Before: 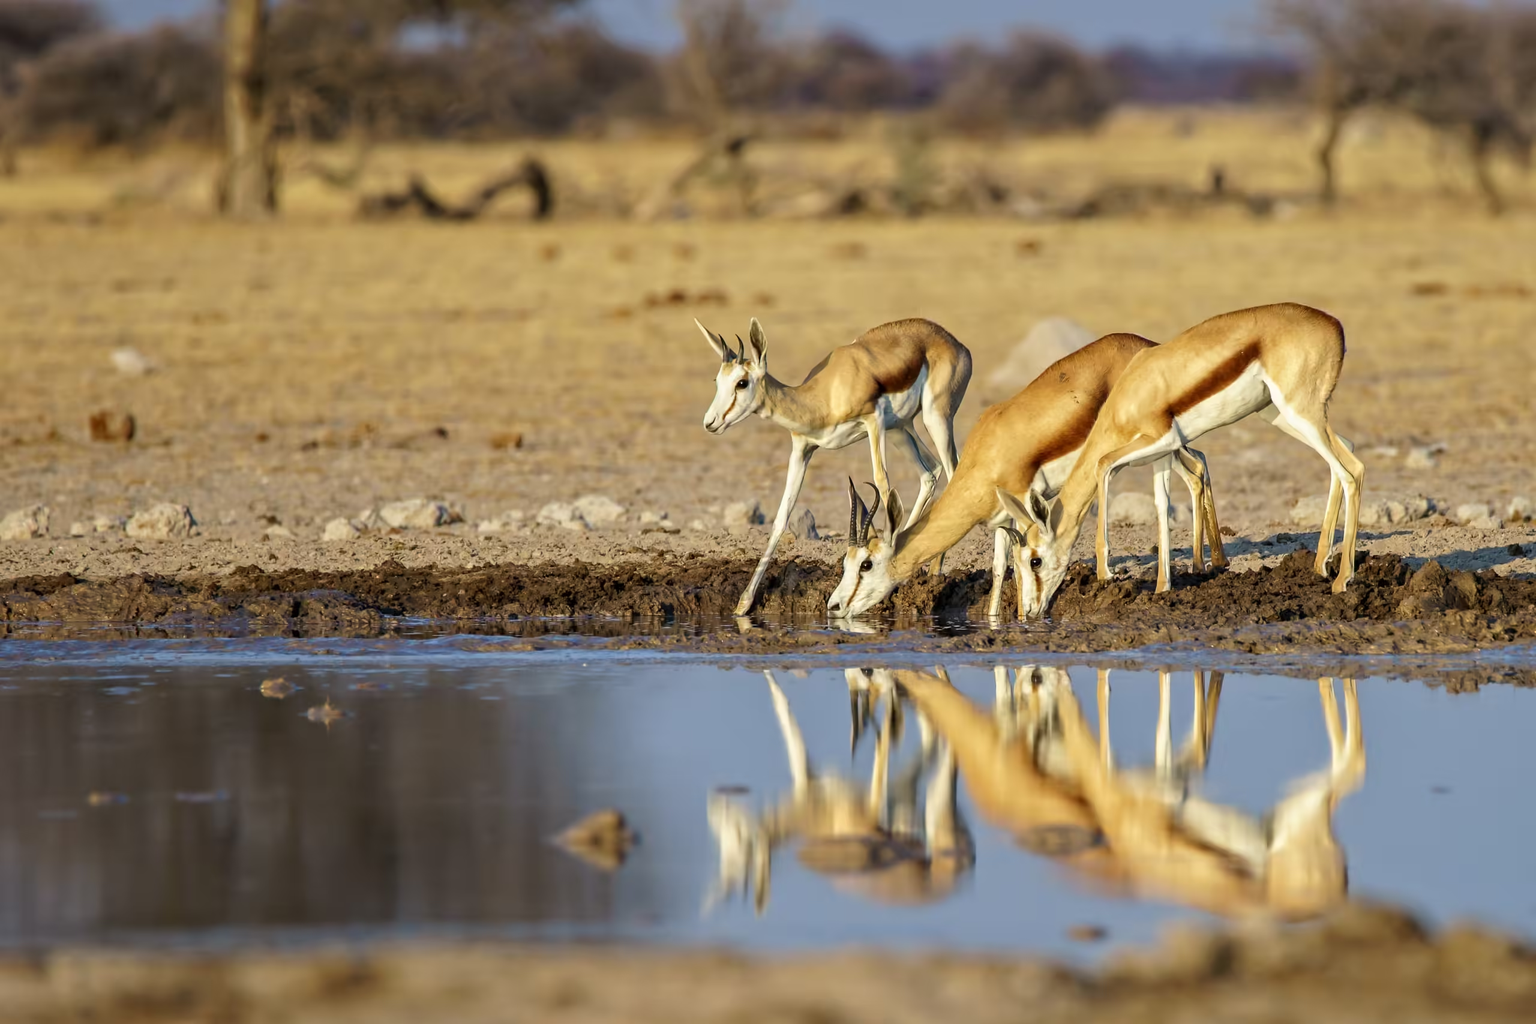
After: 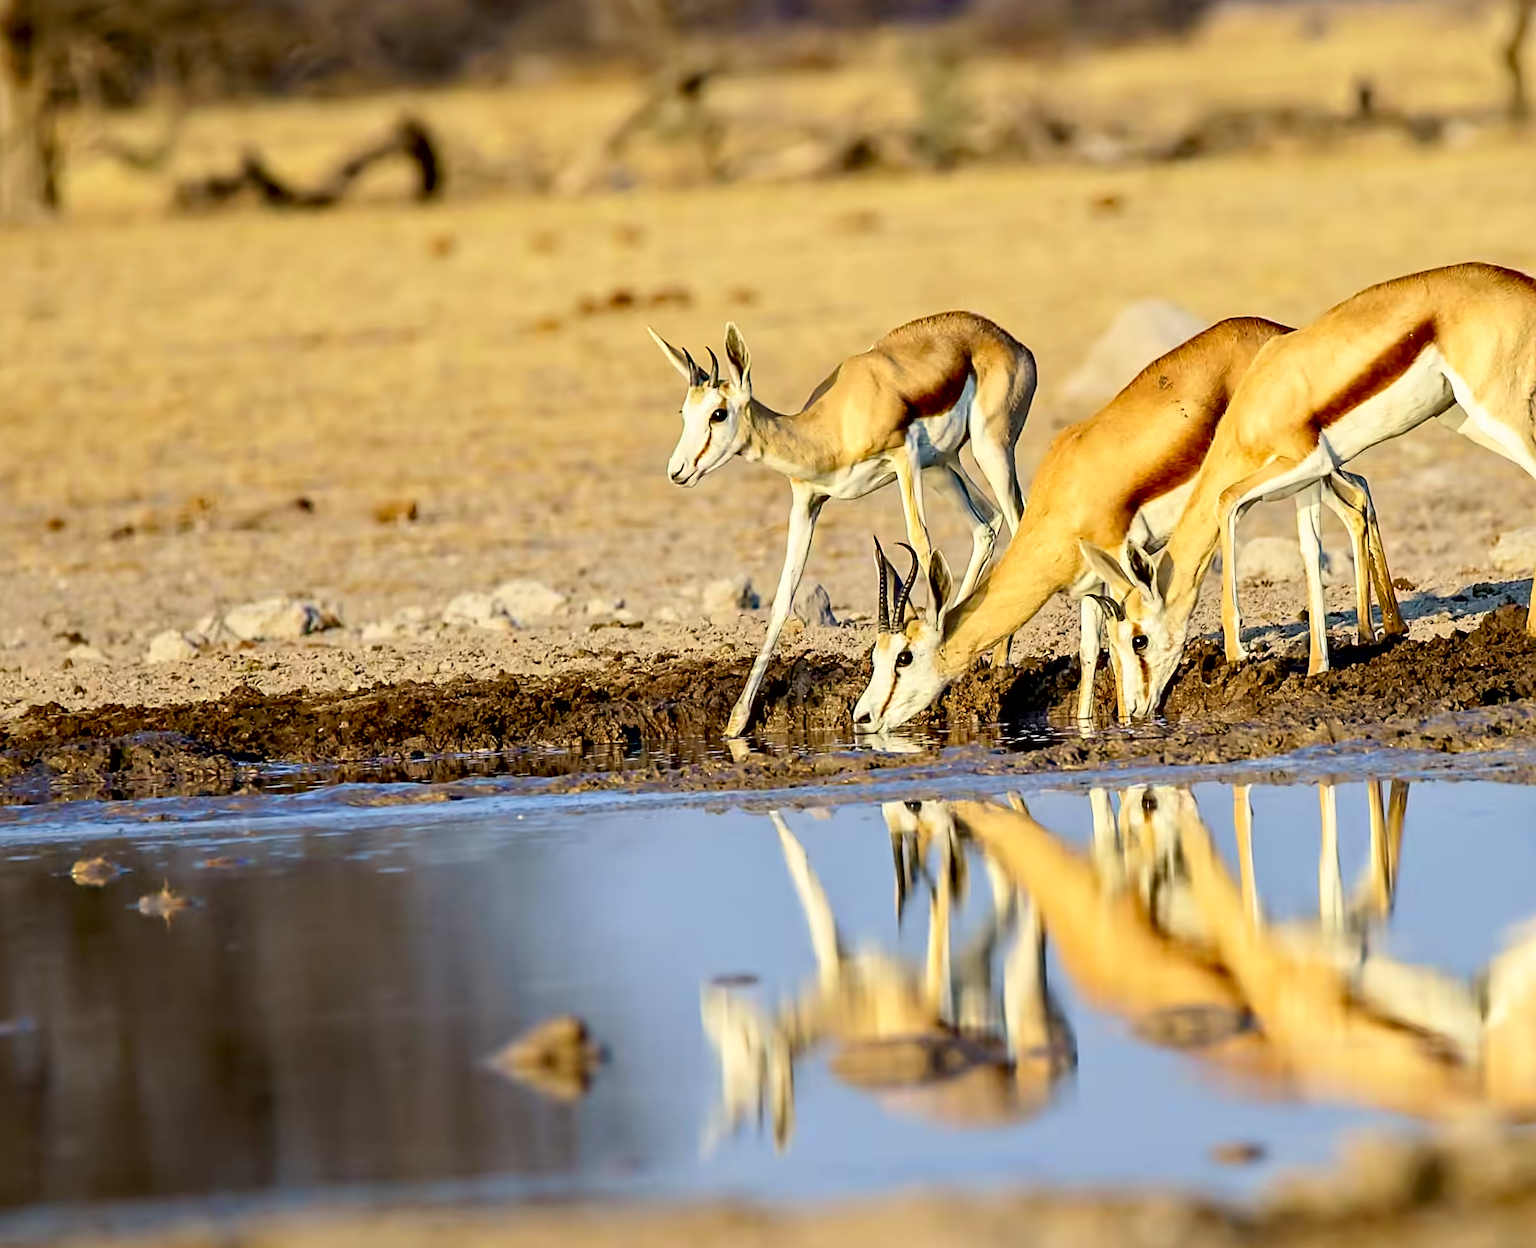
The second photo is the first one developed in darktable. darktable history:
crop and rotate: left 13.15%, top 5.251%, right 12.609%
rotate and perspective: rotation -3°, crop left 0.031, crop right 0.968, crop top 0.07, crop bottom 0.93
contrast brightness saturation: contrast 0.2, brightness 0.16, saturation 0.22
sharpen: on, module defaults
exposure: black level correction 0.016, exposure -0.009 EV, compensate highlight preservation false
